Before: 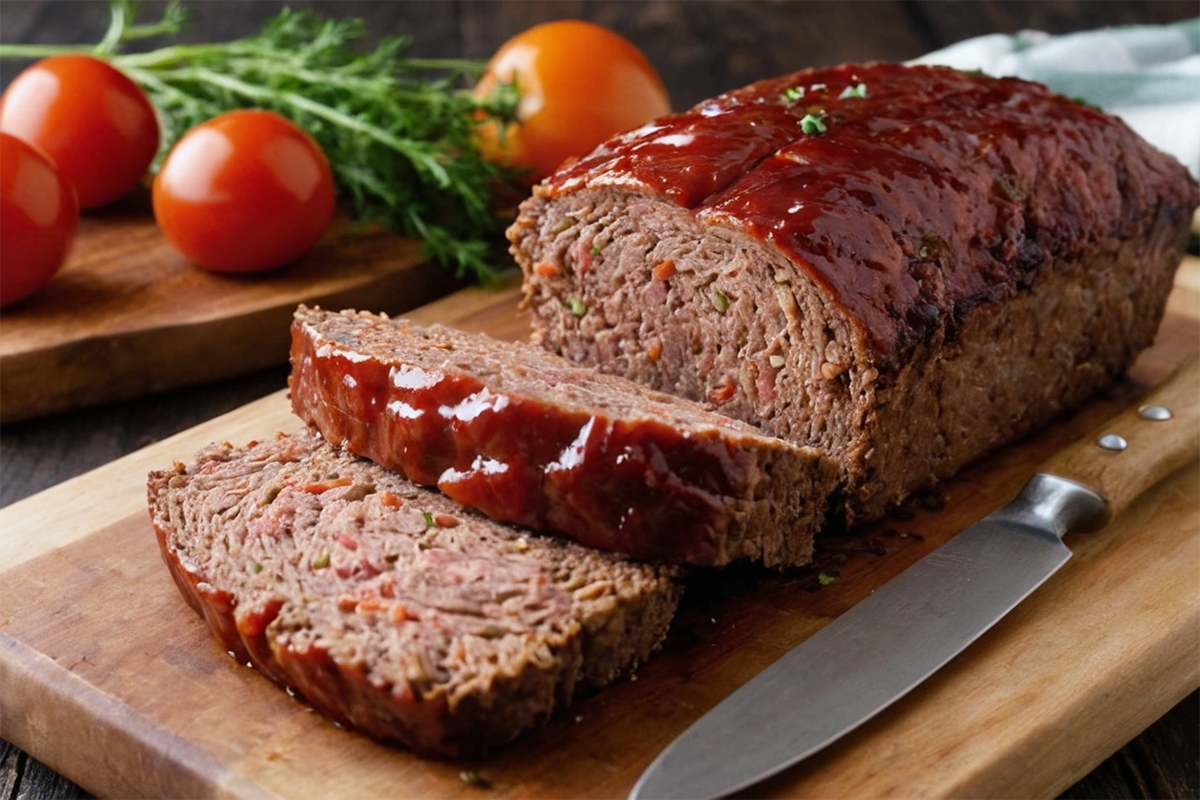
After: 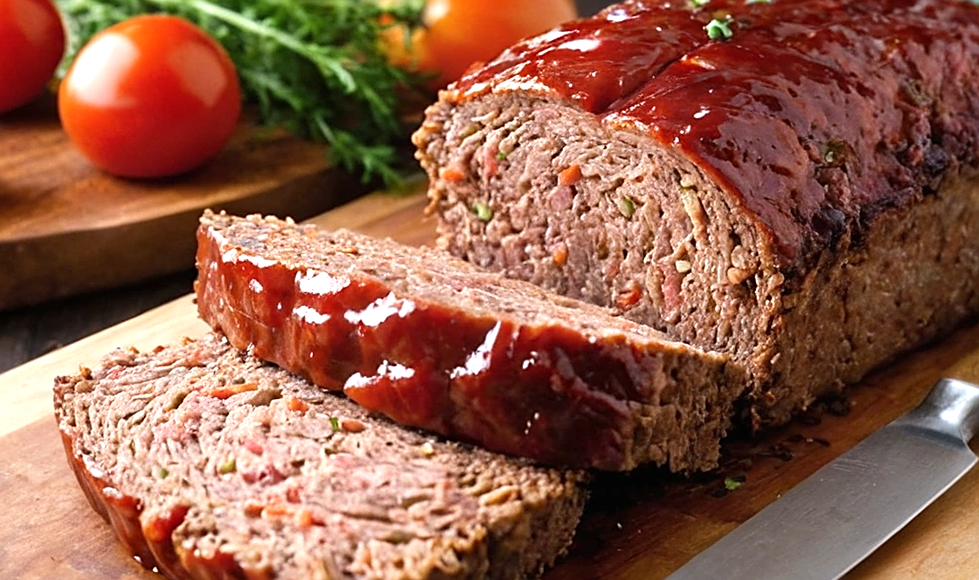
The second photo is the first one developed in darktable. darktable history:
crop: left 7.894%, top 11.983%, right 10.475%, bottom 15.432%
sharpen: on, module defaults
exposure: exposure 0.657 EV, compensate highlight preservation false
